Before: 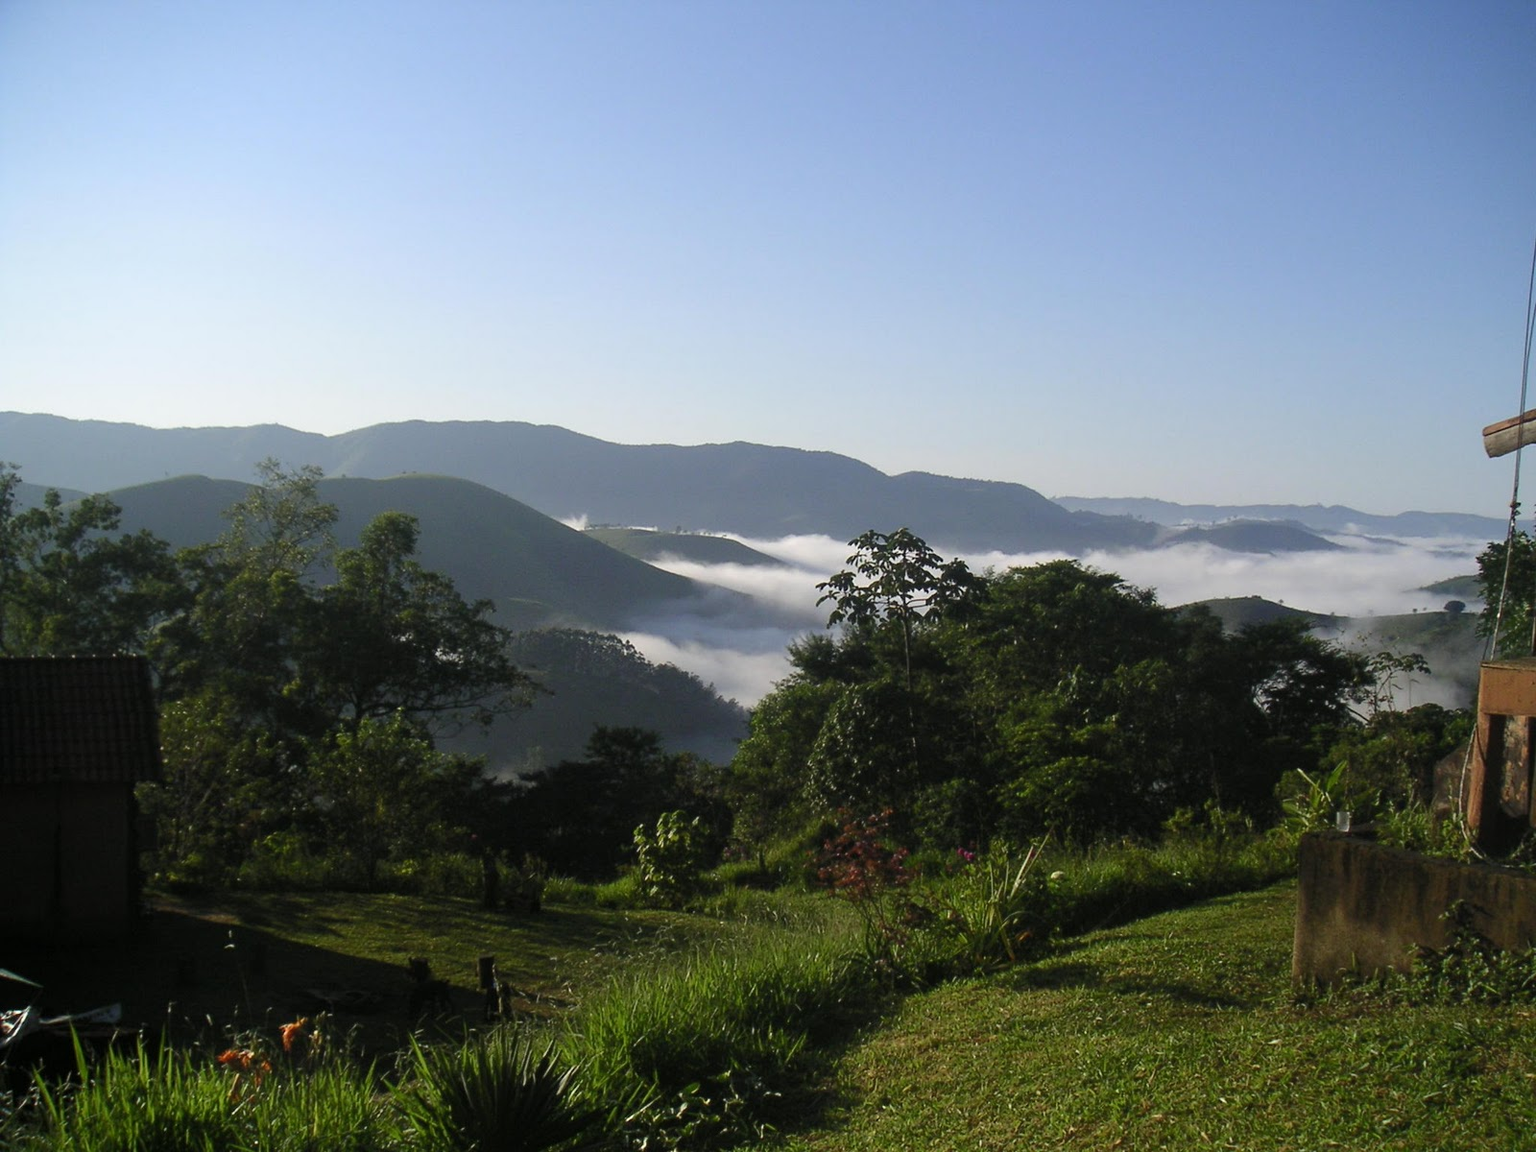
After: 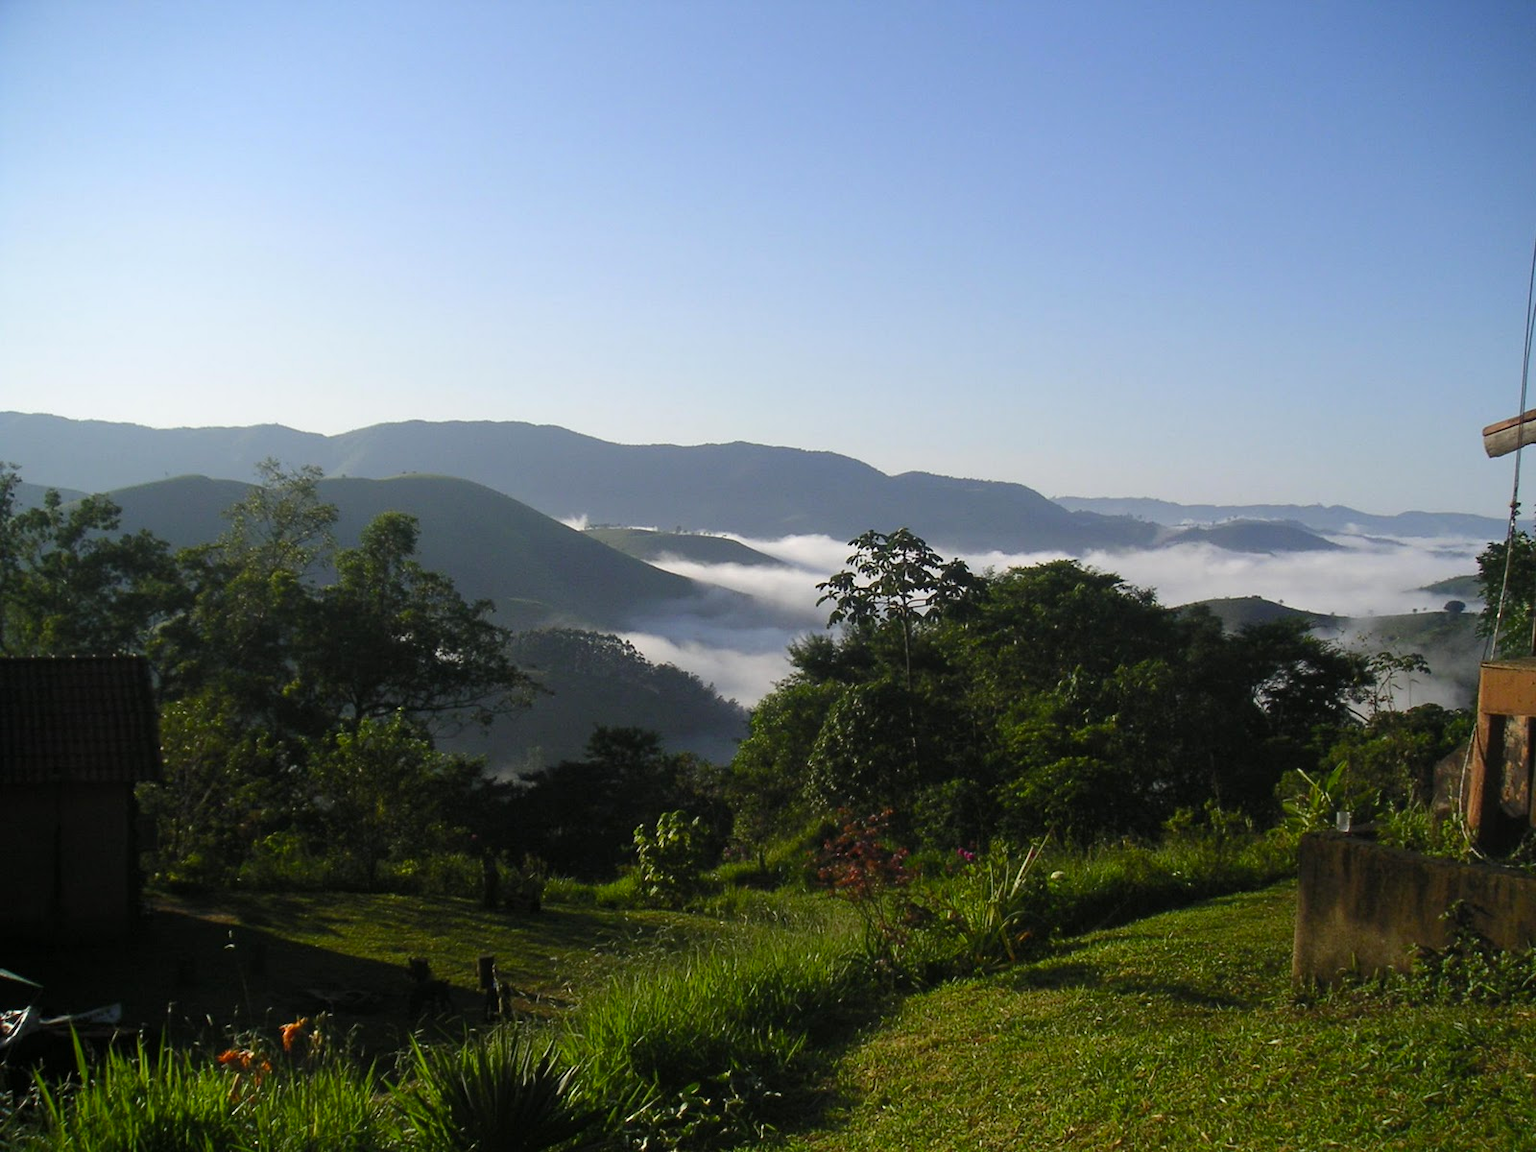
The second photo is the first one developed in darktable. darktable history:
color balance rgb: perceptual saturation grading › global saturation 30.993%, global vibrance -24.705%
